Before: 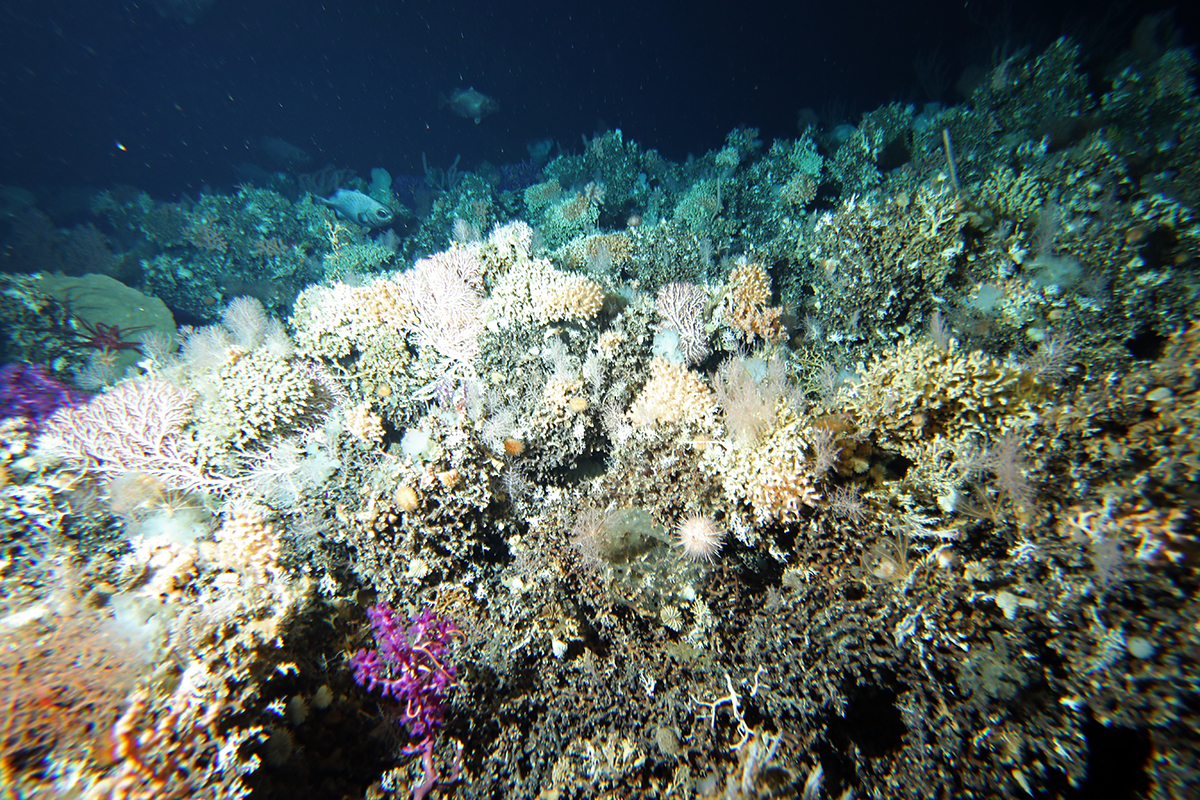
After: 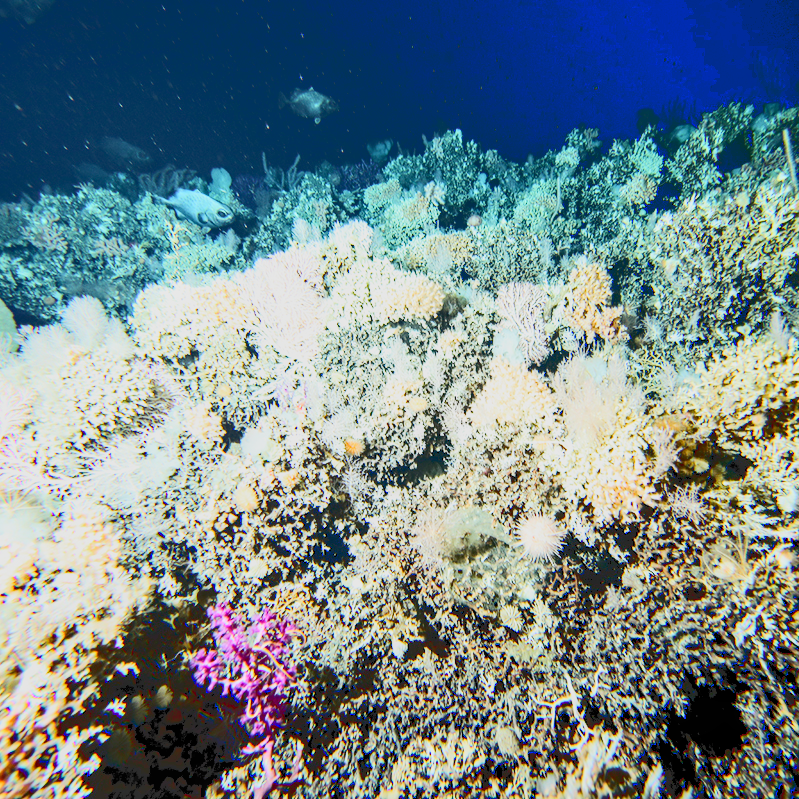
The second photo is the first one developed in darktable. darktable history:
crop and rotate: left 13.374%, right 19.981%
contrast brightness saturation: contrast 0.196, brightness 0.156, saturation 0.226
local contrast: on, module defaults
tone curve: curves: ch0 [(0, 0) (0.003, 0.145) (0.011, 0.15) (0.025, 0.15) (0.044, 0.156) (0.069, 0.161) (0.1, 0.169) (0.136, 0.175) (0.177, 0.184) (0.224, 0.196) (0.277, 0.234) (0.335, 0.291) (0.399, 0.391) (0.468, 0.505) (0.543, 0.633) (0.623, 0.742) (0.709, 0.826) (0.801, 0.882) (0.898, 0.93) (1, 1)], color space Lab, linked channels, preserve colors none
levels: levels [0.016, 0.5, 0.996]
filmic rgb: black relative exposure -7 EV, white relative exposure 6.06 EV, target black luminance 0%, hardness 2.73, latitude 61.69%, contrast 0.696, highlights saturation mix 10.83%, shadows ↔ highlights balance -0.084%, add noise in highlights 0, preserve chrominance no, color science v3 (2019), use custom middle-gray values true, contrast in highlights soft
exposure: exposure 0.337 EV, compensate highlight preservation false
